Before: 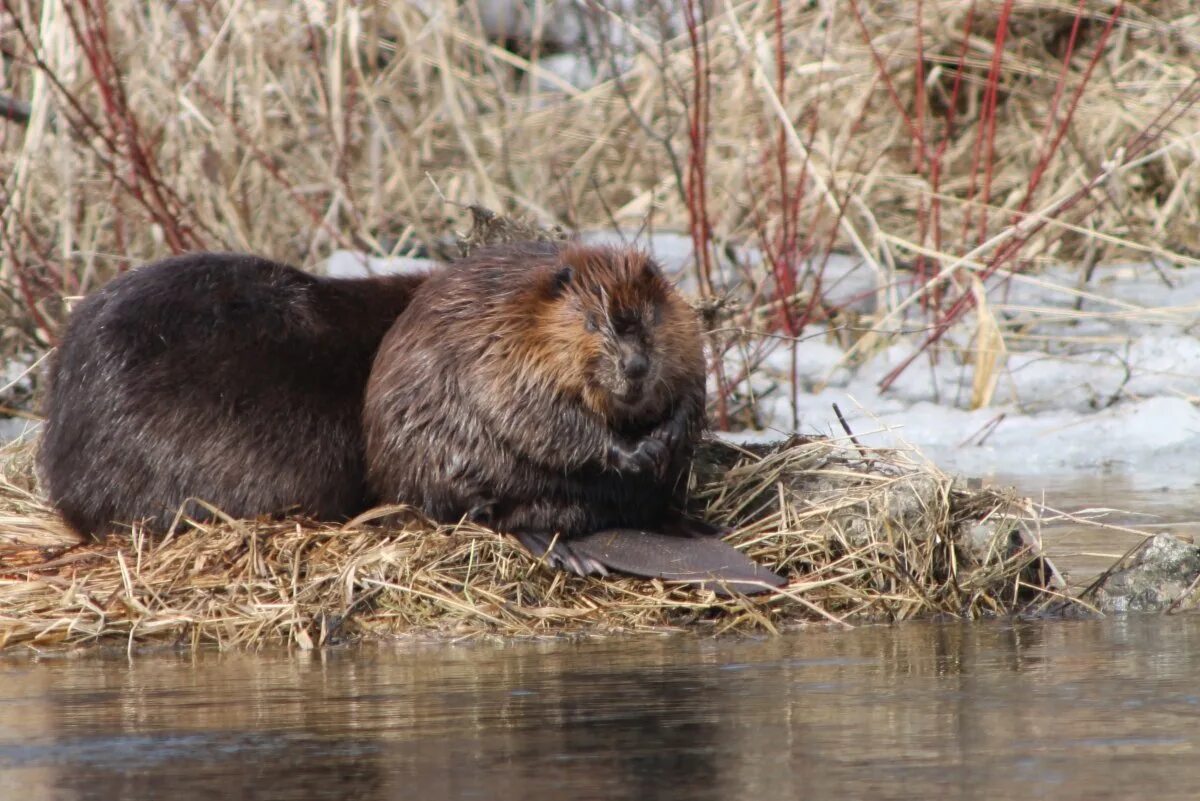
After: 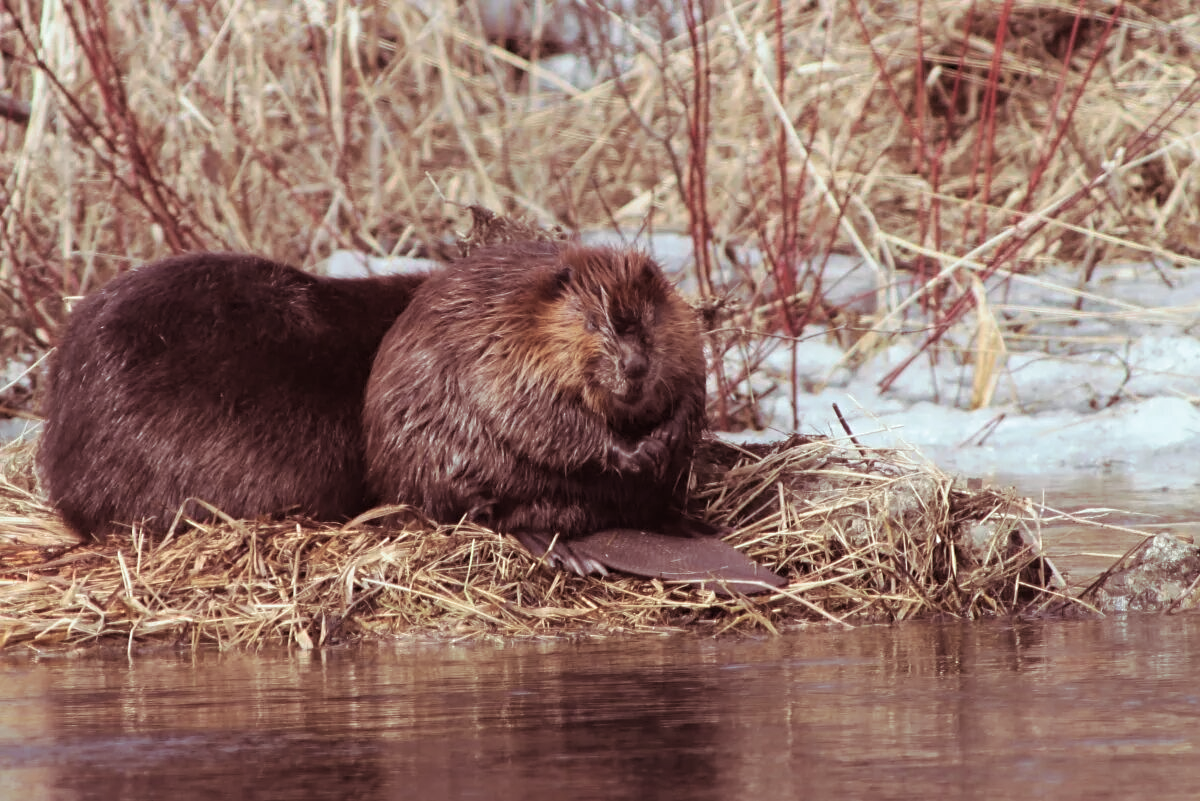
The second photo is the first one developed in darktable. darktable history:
split-toning: highlights › hue 180°
sharpen: amount 0.2
